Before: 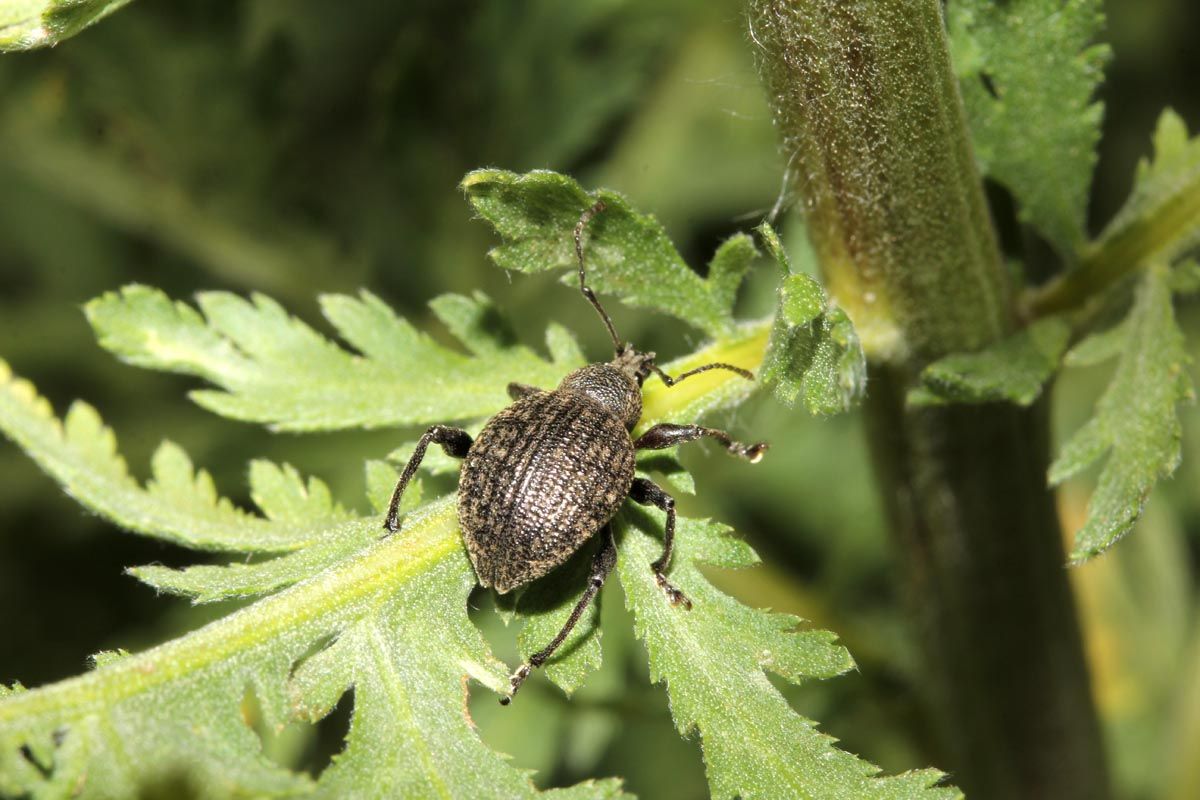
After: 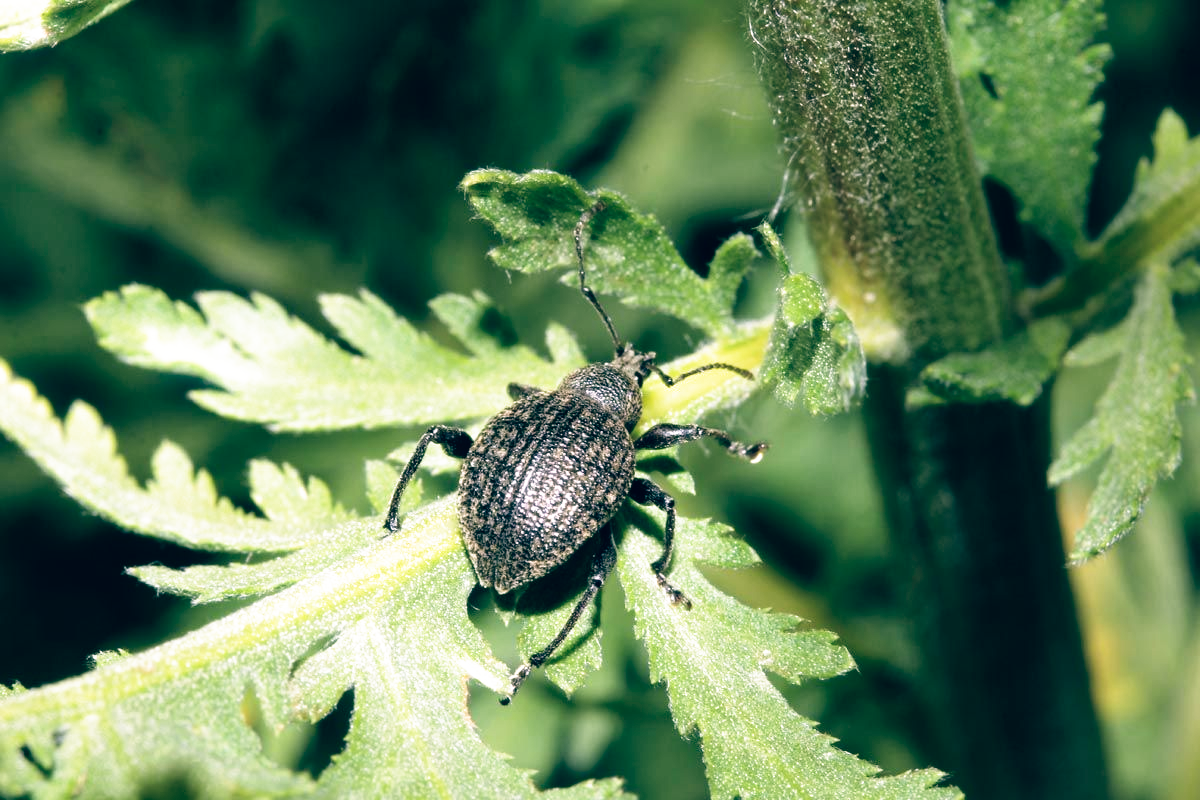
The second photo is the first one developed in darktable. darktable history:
filmic rgb: black relative exposure -8.7 EV, white relative exposure 2.7 EV, threshold 3 EV, target black luminance 0%, hardness 6.25, latitude 75%, contrast 1.325, highlights saturation mix -5%, preserve chrominance no, color science v5 (2021), iterations of high-quality reconstruction 0, enable highlight reconstruction true
color balance: lift [1.006, 0.985, 1.002, 1.015], gamma [1, 0.953, 1.008, 1.047], gain [1.076, 1.13, 1.004, 0.87]
white balance: red 0.948, green 1.02, blue 1.176
bloom: size 3%, threshold 100%, strength 0%
